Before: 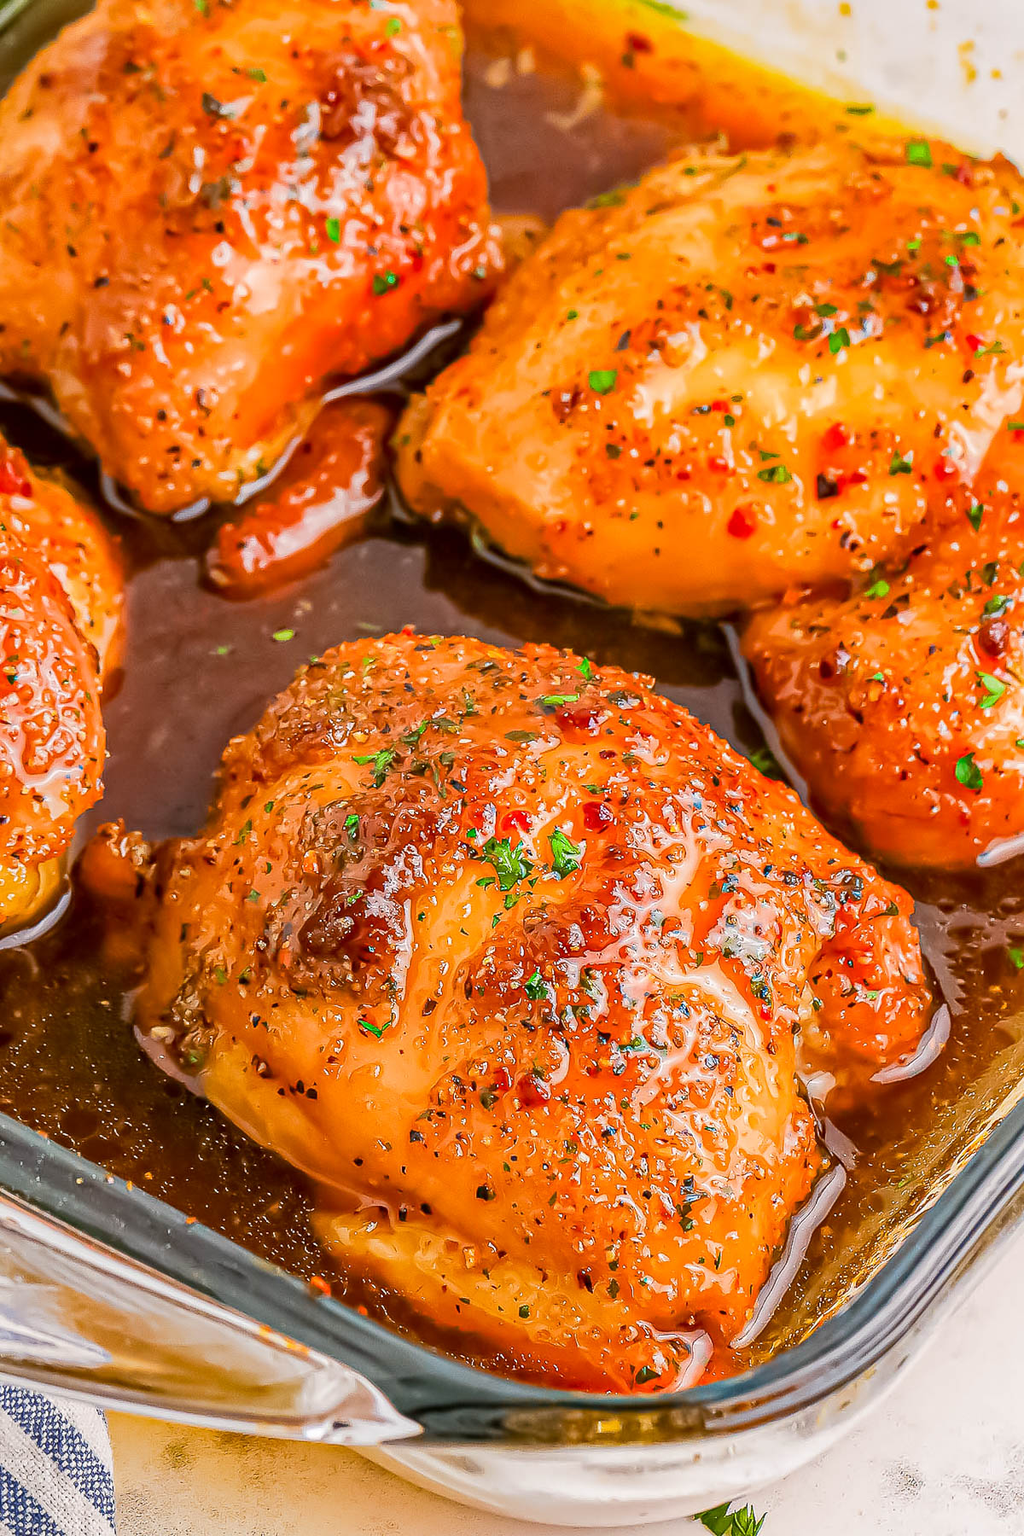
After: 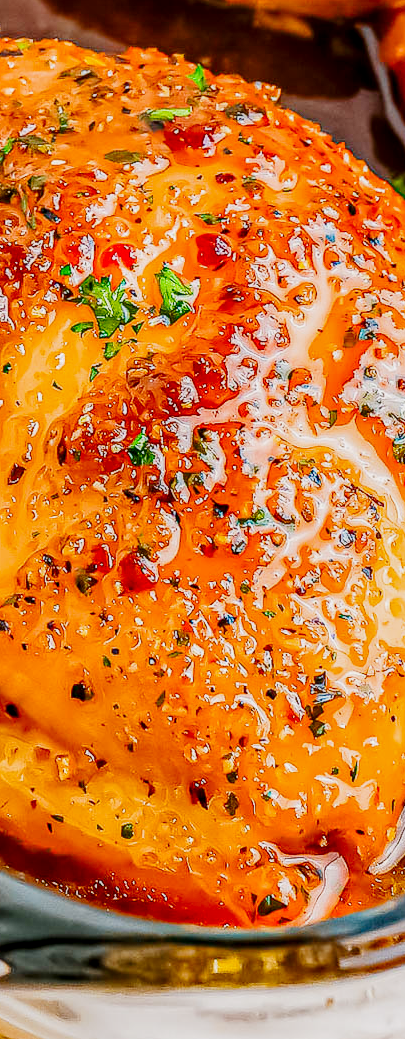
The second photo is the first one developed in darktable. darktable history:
local contrast: on, module defaults
tone curve: curves: ch0 [(0, 0) (0.049, 0.01) (0.154, 0.081) (0.491, 0.519) (0.748, 0.765) (1, 0.919)]; ch1 [(0, 0) (0.172, 0.123) (0.317, 0.272) (0.401, 0.422) (0.499, 0.497) (0.531, 0.54) (0.615, 0.603) (0.741, 0.783) (1, 1)]; ch2 [(0, 0) (0.411, 0.424) (0.483, 0.478) (0.544, 0.56) (0.686, 0.638) (1, 1)], preserve colors none
crop: left 40.63%, top 39.274%, right 25.553%, bottom 2.987%
